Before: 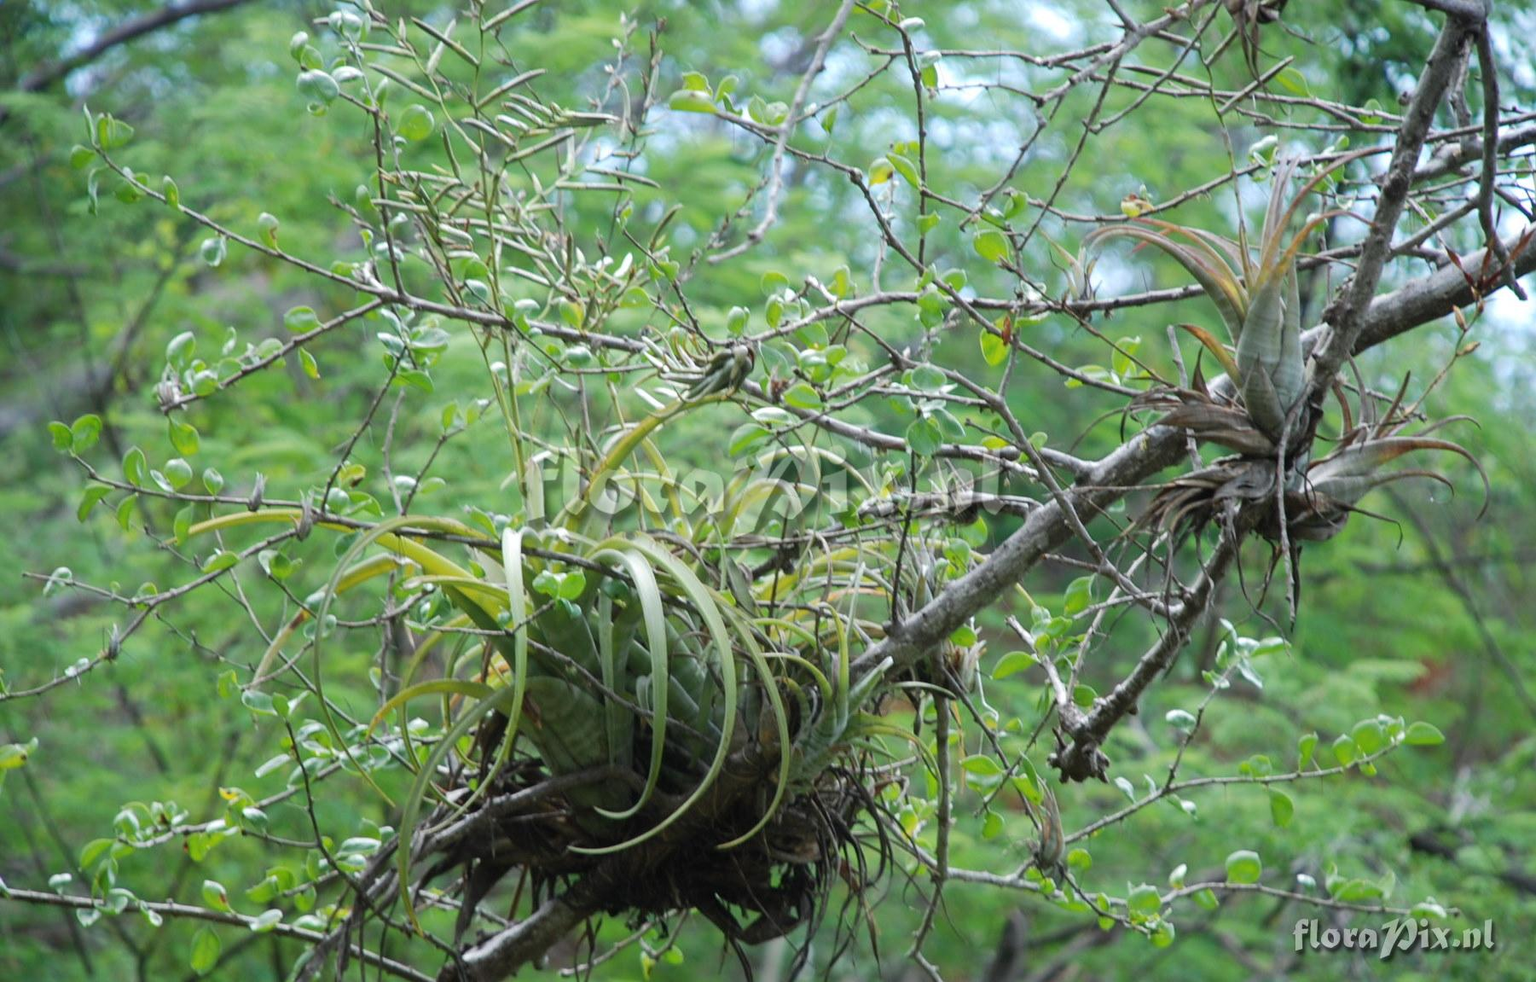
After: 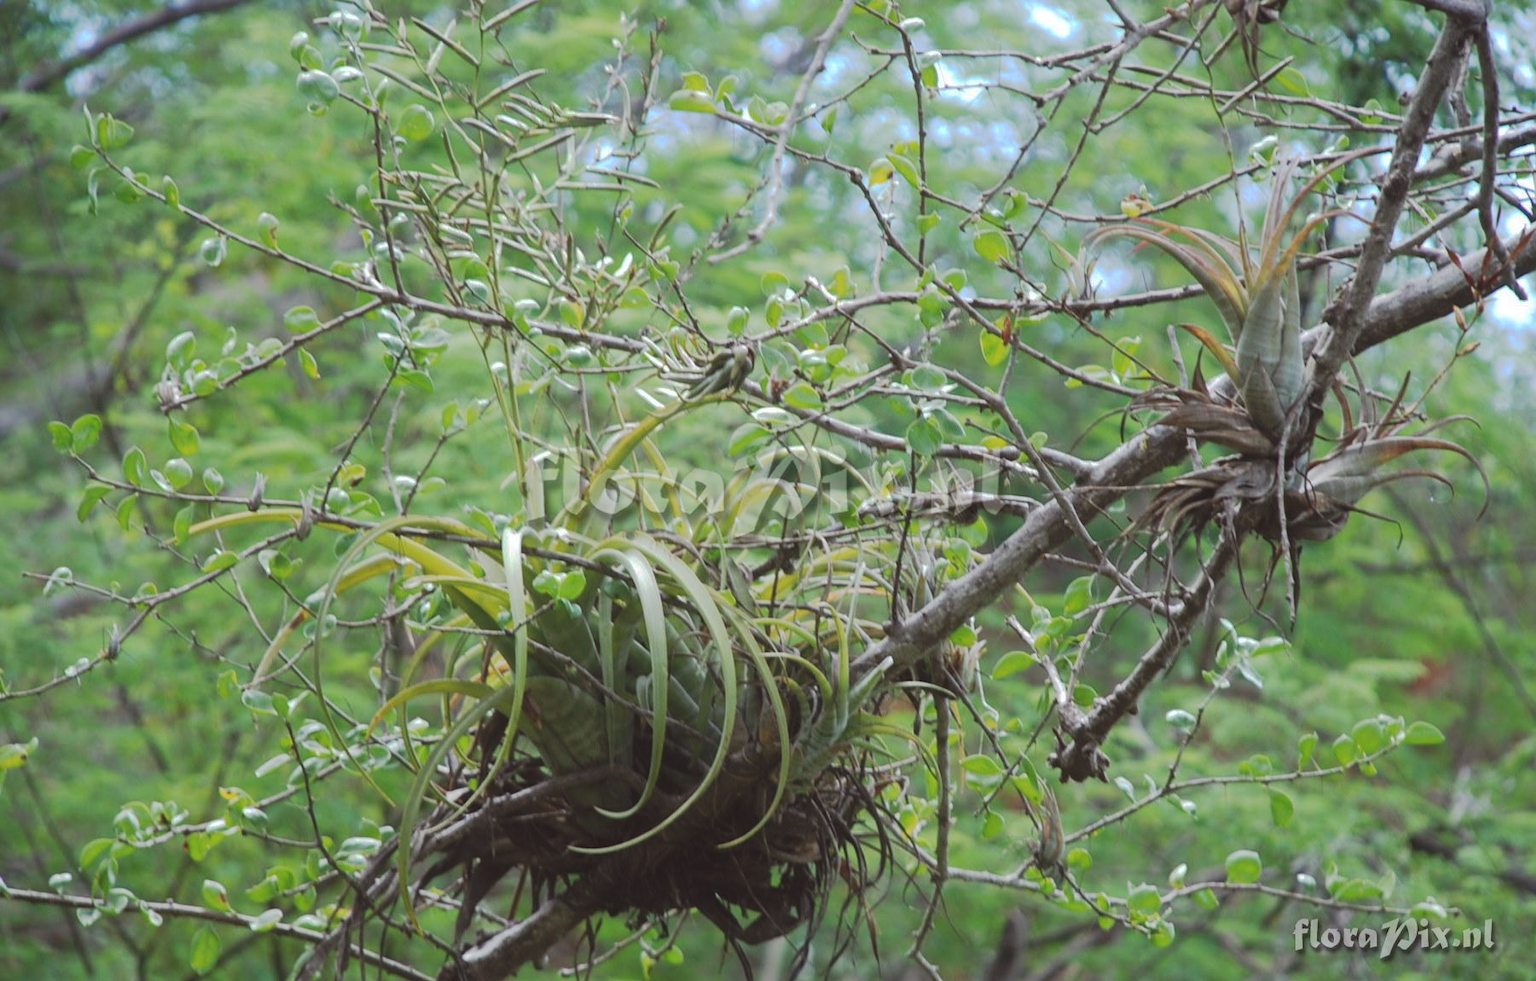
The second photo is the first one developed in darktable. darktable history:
color balance: mode lift, gamma, gain (sRGB), lift [1, 1.049, 1, 1]
tone curve: curves: ch0 [(0, 0) (0.003, 0.08) (0.011, 0.088) (0.025, 0.104) (0.044, 0.122) (0.069, 0.141) (0.1, 0.161) (0.136, 0.181) (0.177, 0.209) (0.224, 0.246) (0.277, 0.293) (0.335, 0.343) (0.399, 0.399) (0.468, 0.464) (0.543, 0.54) (0.623, 0.616) (0.709, 0.694) (0.801, 0.757) (0.898, 0.821) (1, 1)], preserve colors none
